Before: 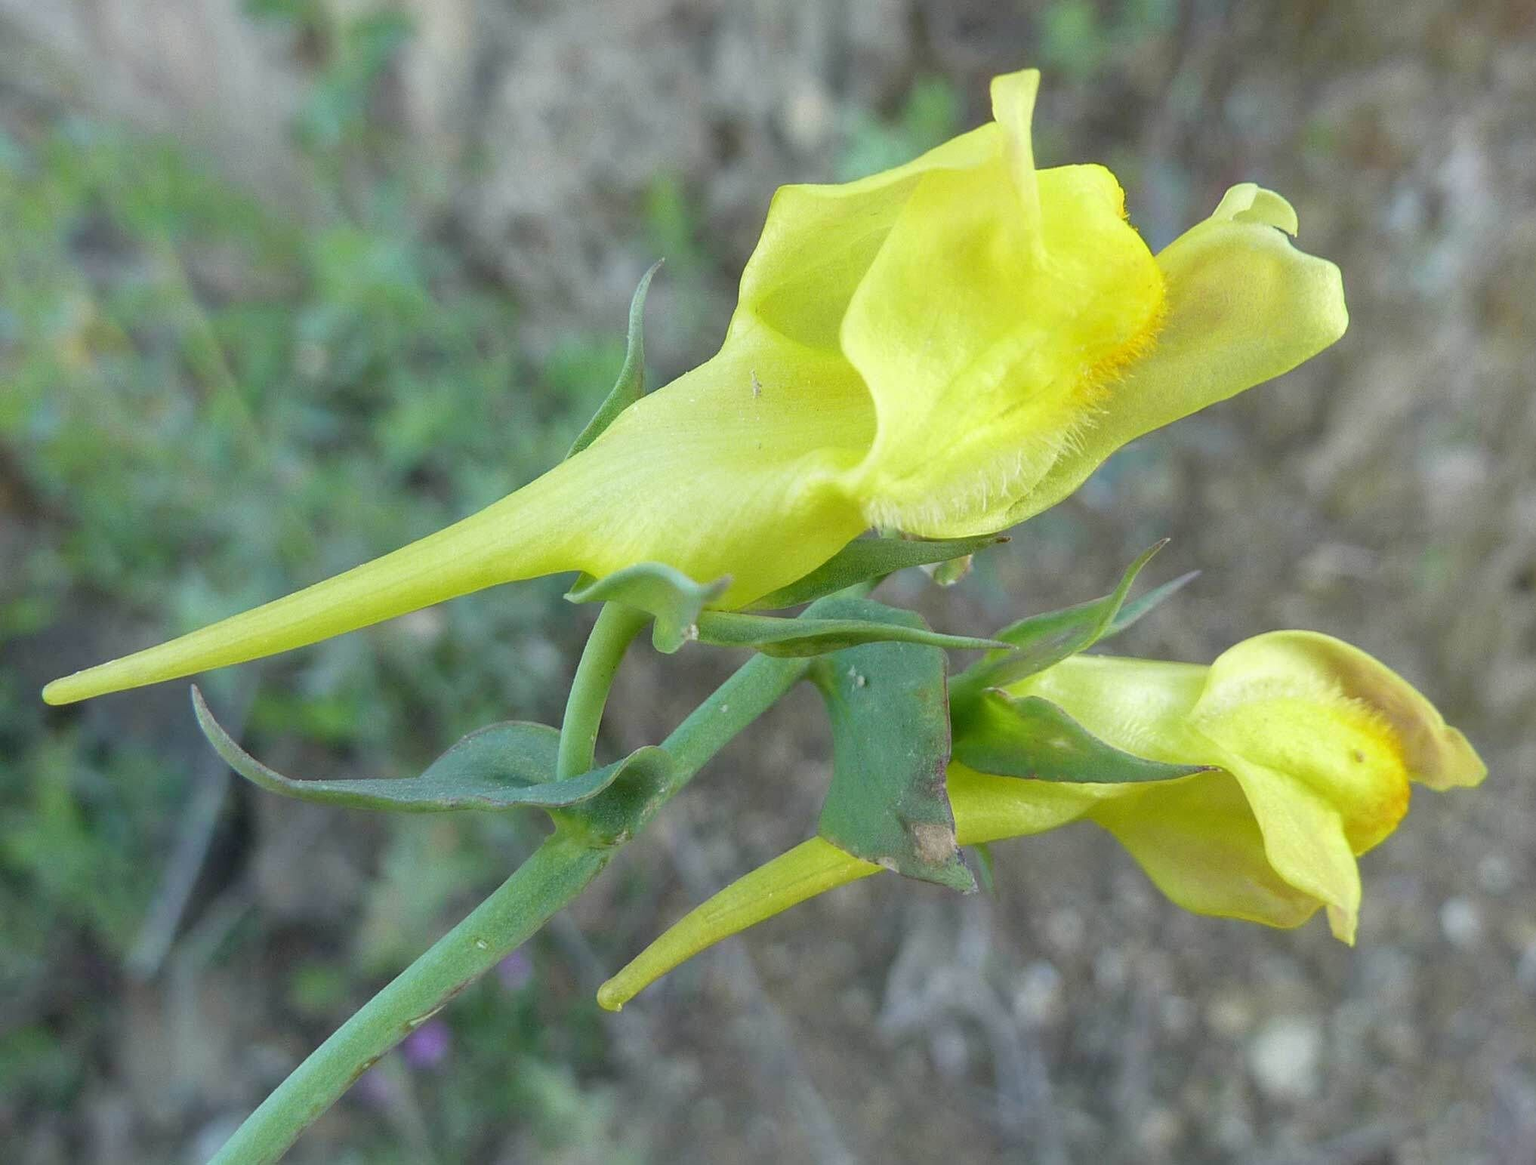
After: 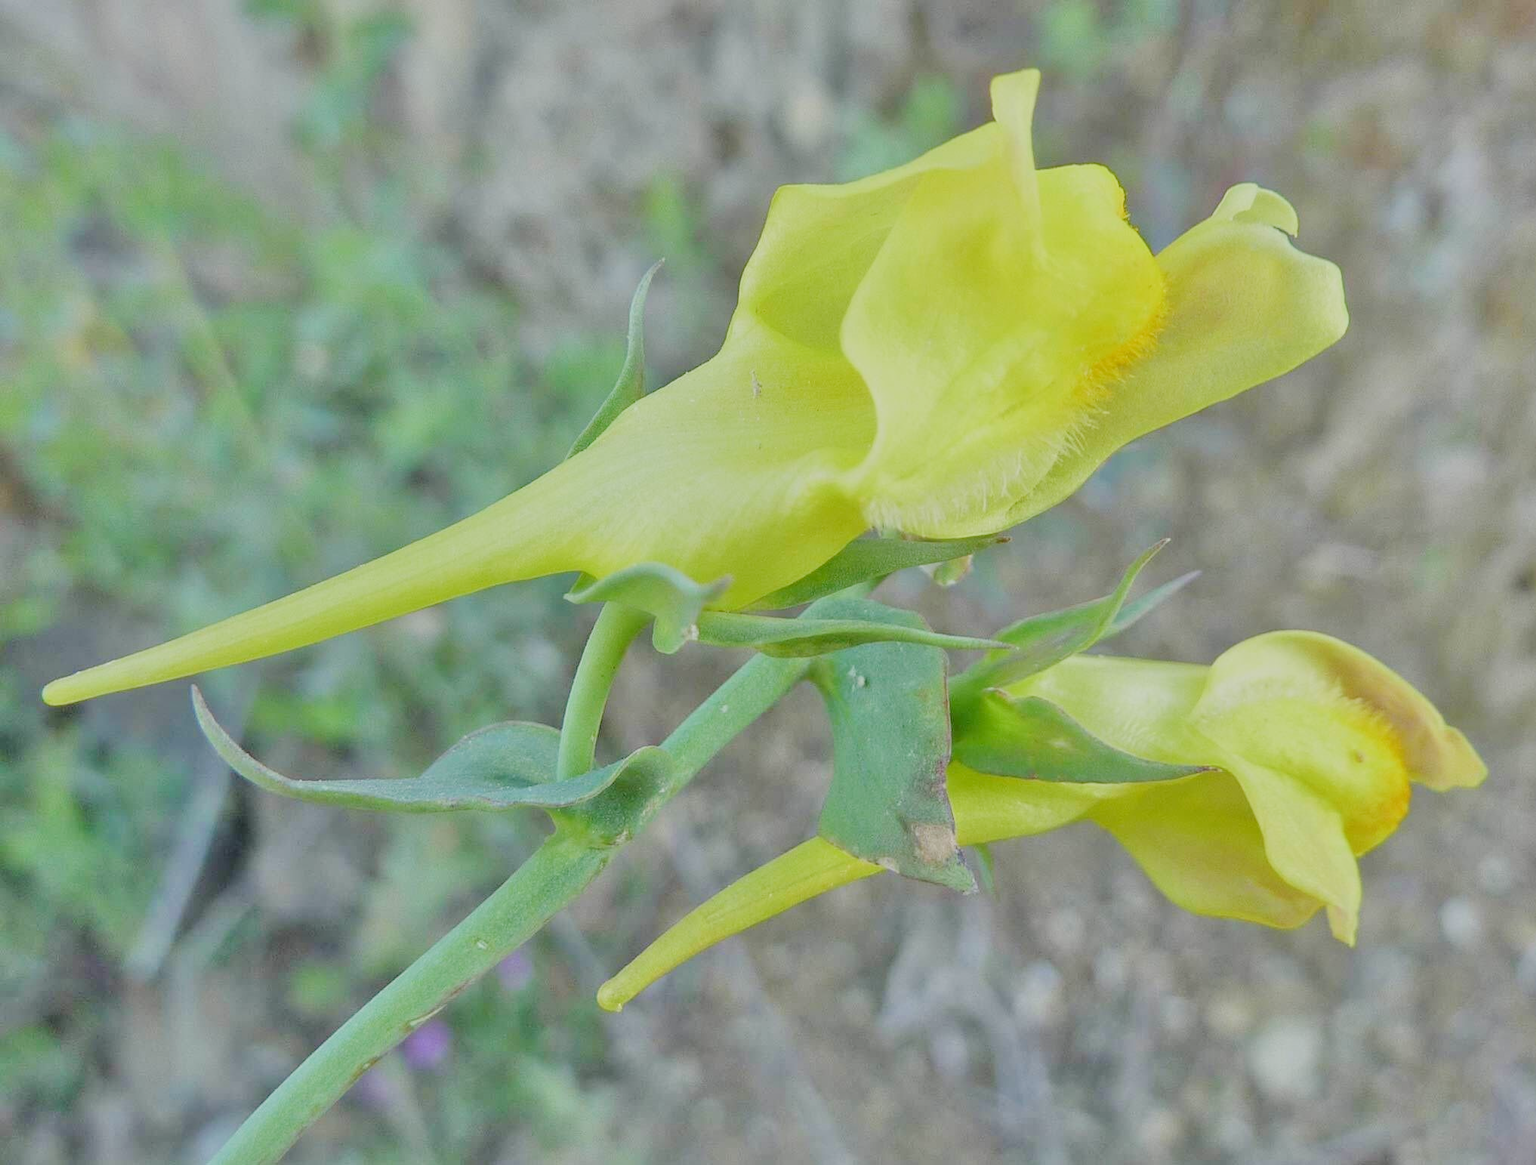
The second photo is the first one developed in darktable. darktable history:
tone equalizer: -7 EV 0.15 EV, -6 EV 0.6 EV, -5 EV 1.15 EV, -4 EV 1.33 EV, -3 EV 1.15 EV, -2 EV 0.6 EV, -1 EV 0.15 EV, mask exposure compensation -0.5 EV
filmic rgb: black relative exposure -7.32 EV, white relative exposure 5.09 EV, hardness 3.2
